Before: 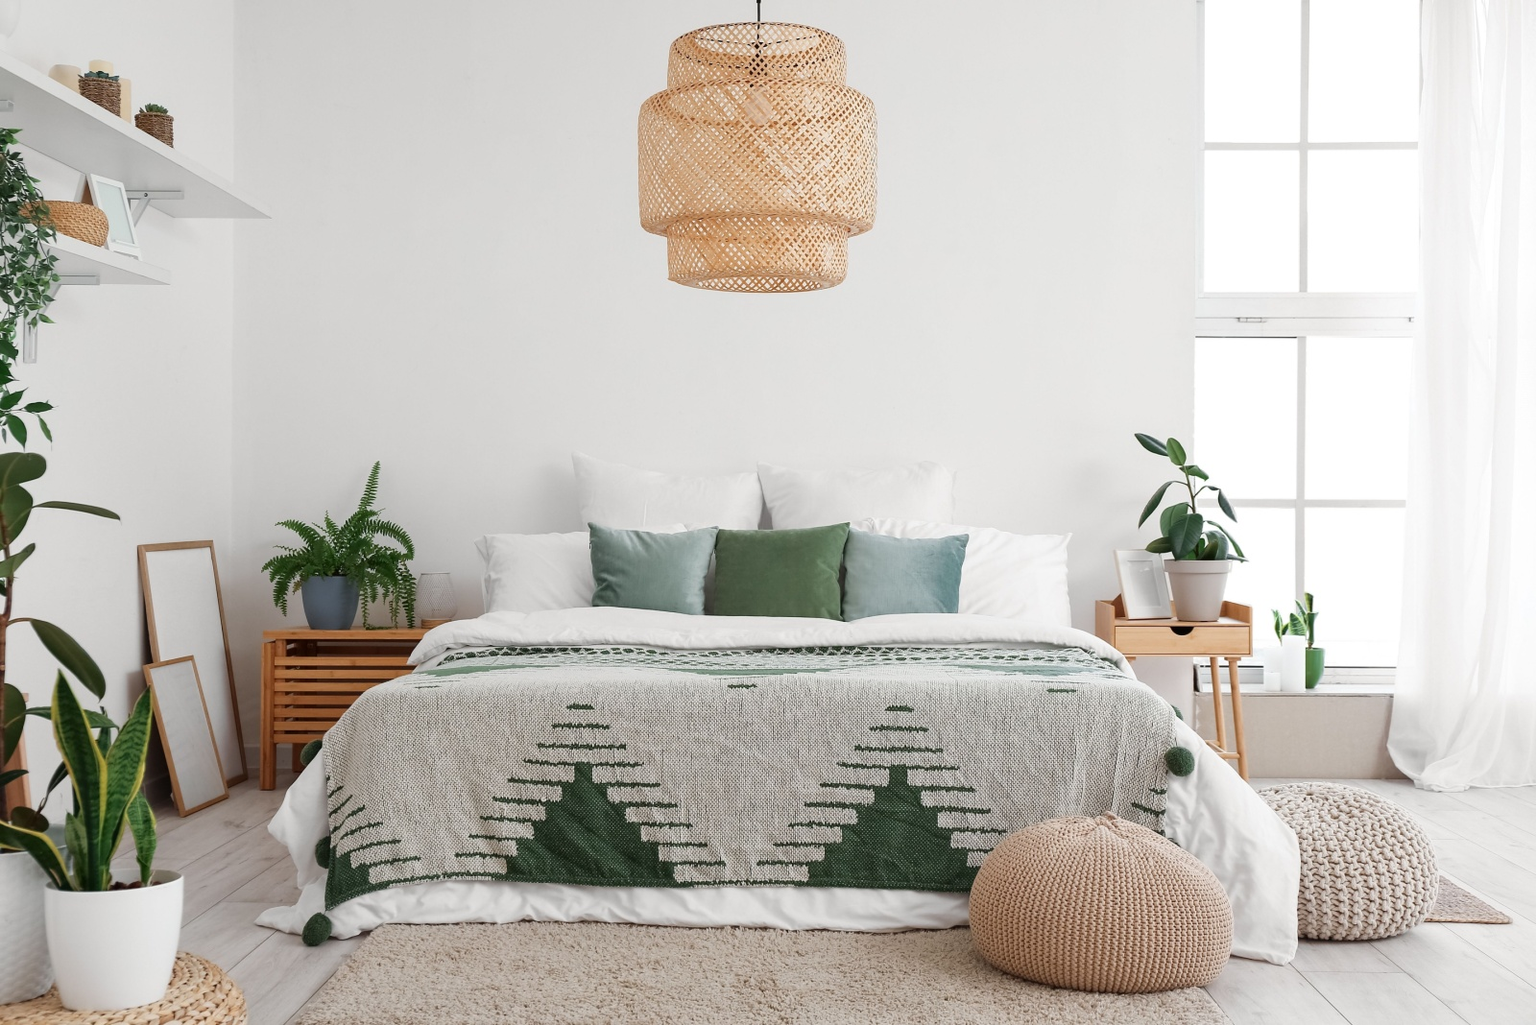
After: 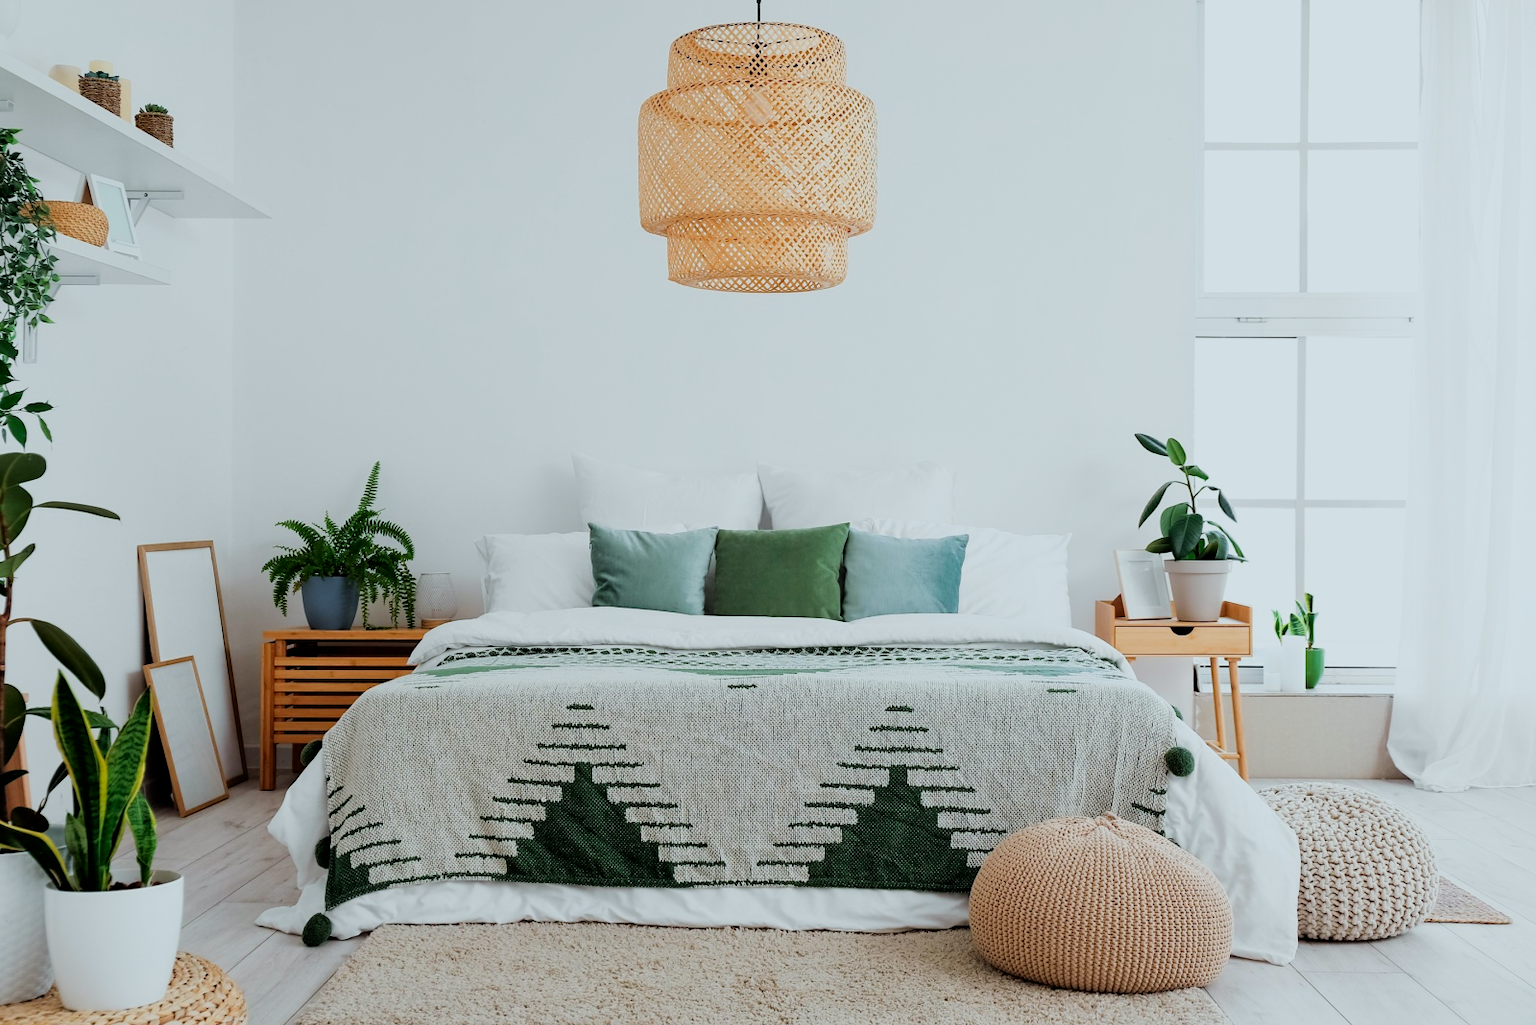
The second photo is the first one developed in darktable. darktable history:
color calibration: output R [1.003, 0.027, -0.041, 0], output G [-0.018, 1.043, -0.038, 0], output B [0.071, -0.086, 1.017, 0], illuminant as shot in camera, x 0.359, y 0.362, temperature 4570.54 K
contrast brightness saturation: brightness -0.02, saturation 0.35
filmic rgb: black relative exposure -5 EV, hardness 2.88, contrast 1.2
